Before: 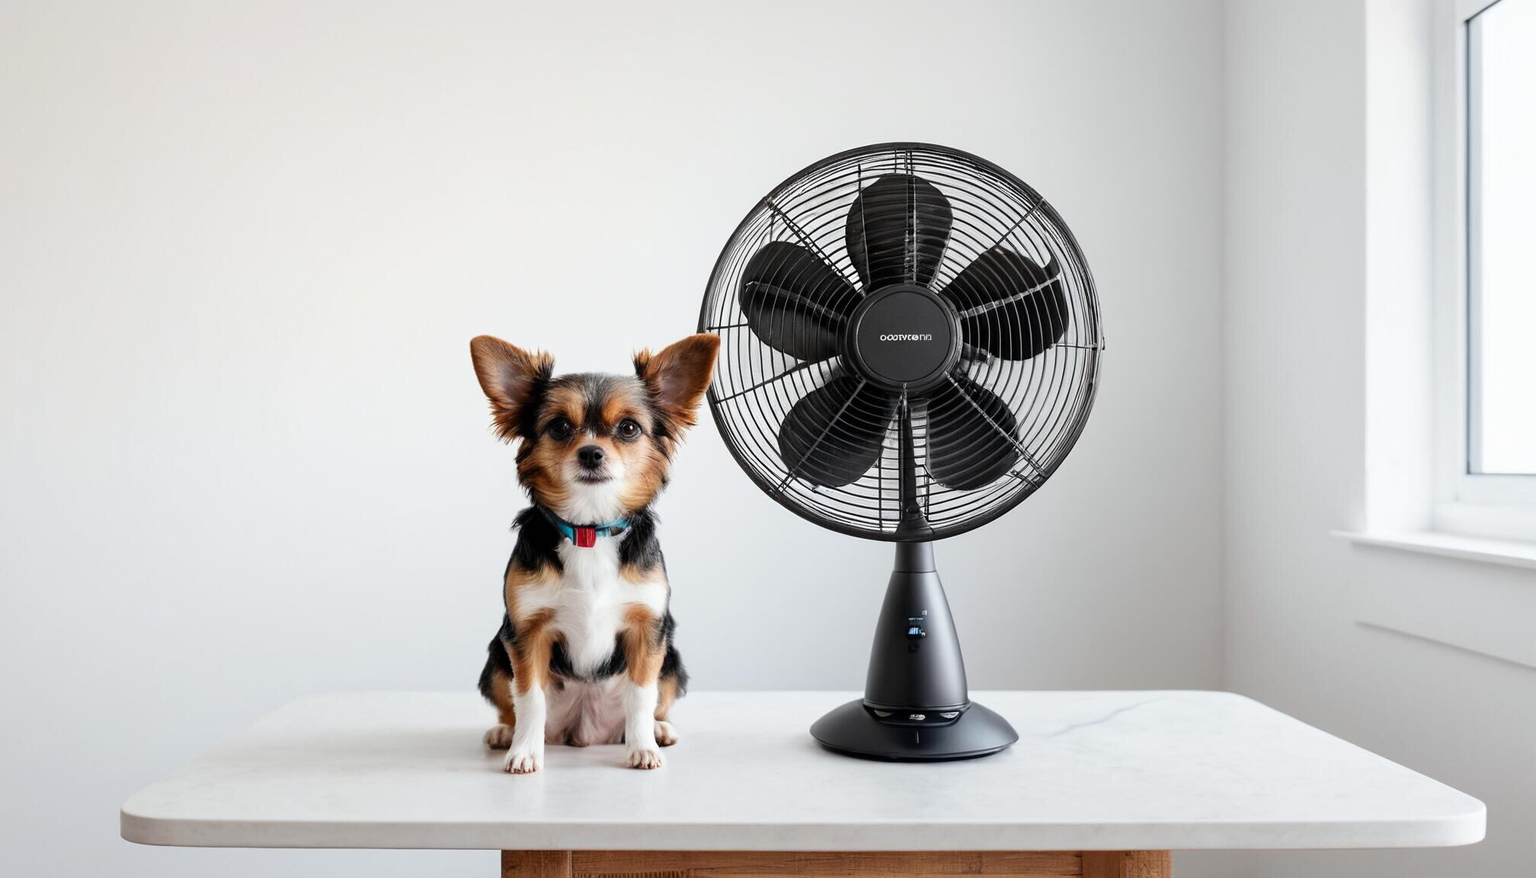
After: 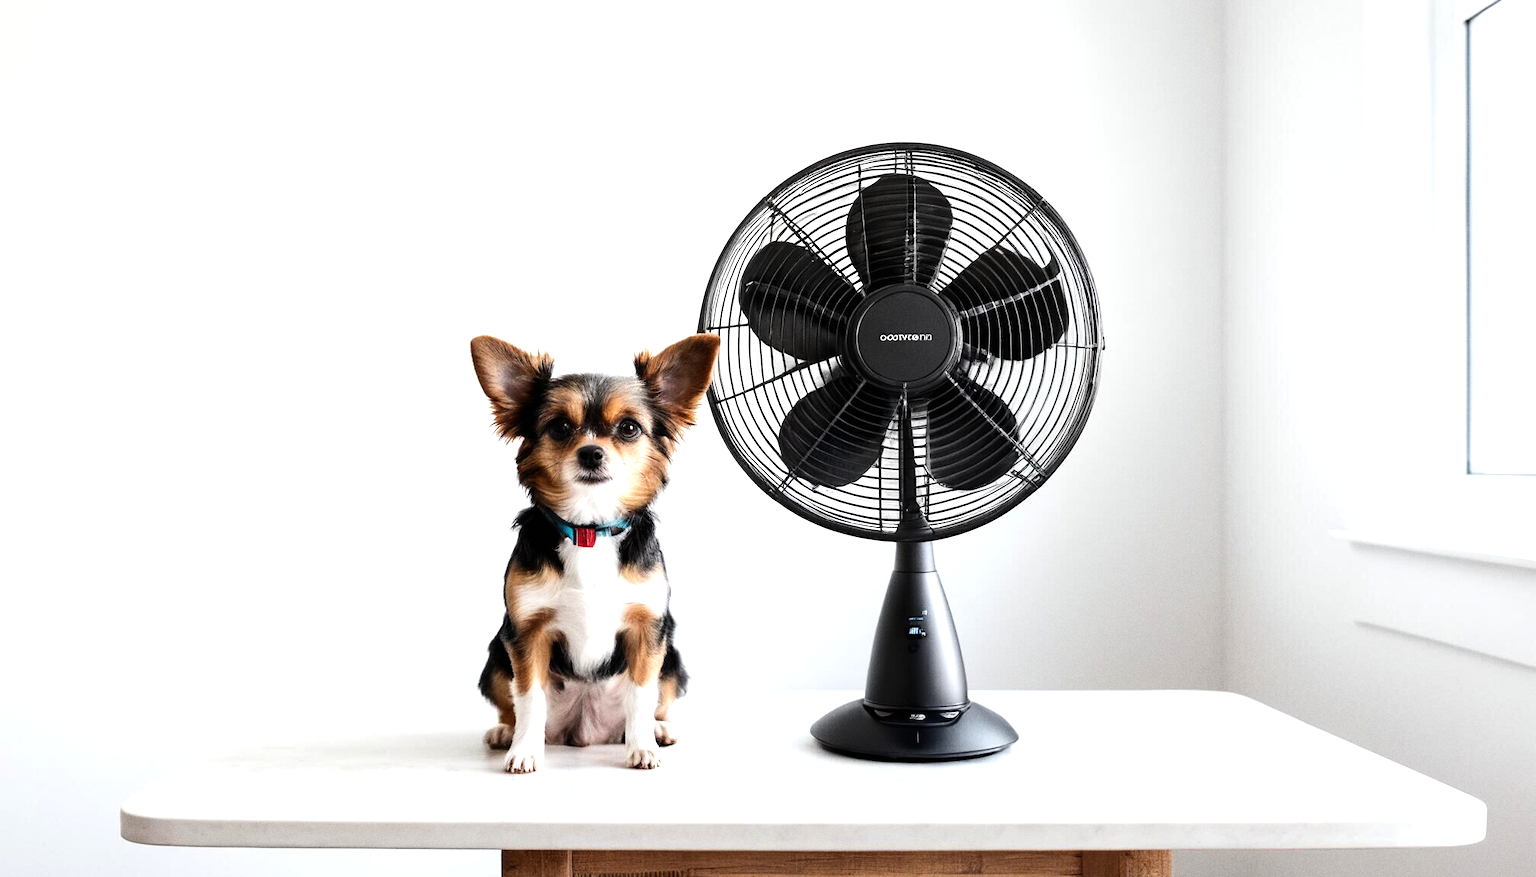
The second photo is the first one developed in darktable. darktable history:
tone equalizer: -8 EV -0.75 EV, -7 EV -0.7 EV, -6 EV -0.6 EV, -5 EV -0.4 EV, -3 EV 0.4 EV, -2 EV 0.6 EV, -1 EV 0.7 EV, +0 EV 0.75 EV, edges refinement/feathering 500, mask exposure compensation -1.57 EV, preserve details no
grain: on, module defaults
